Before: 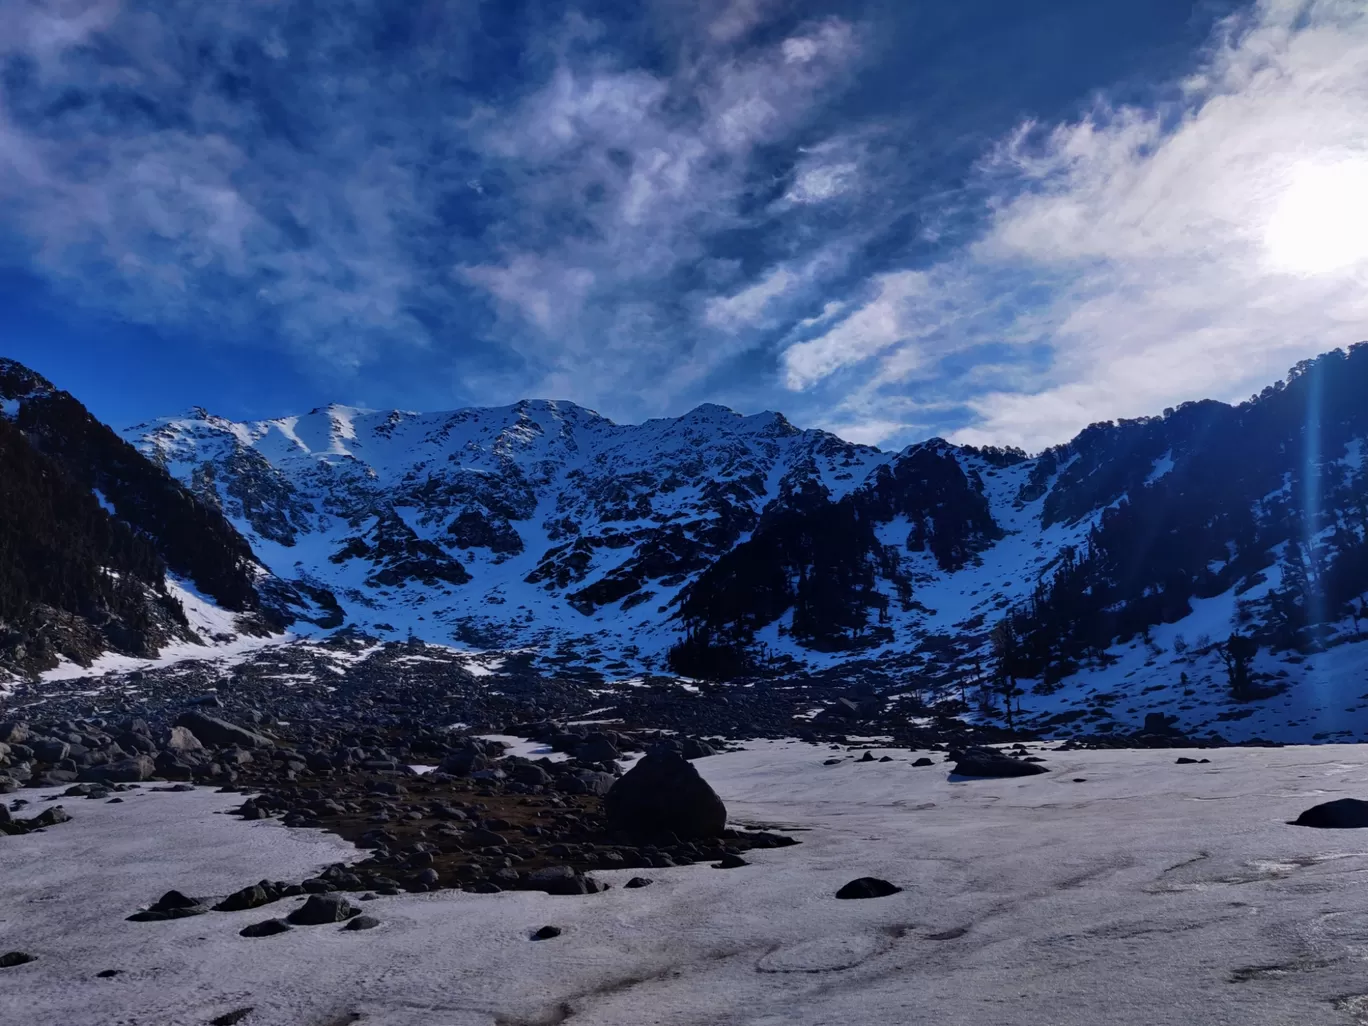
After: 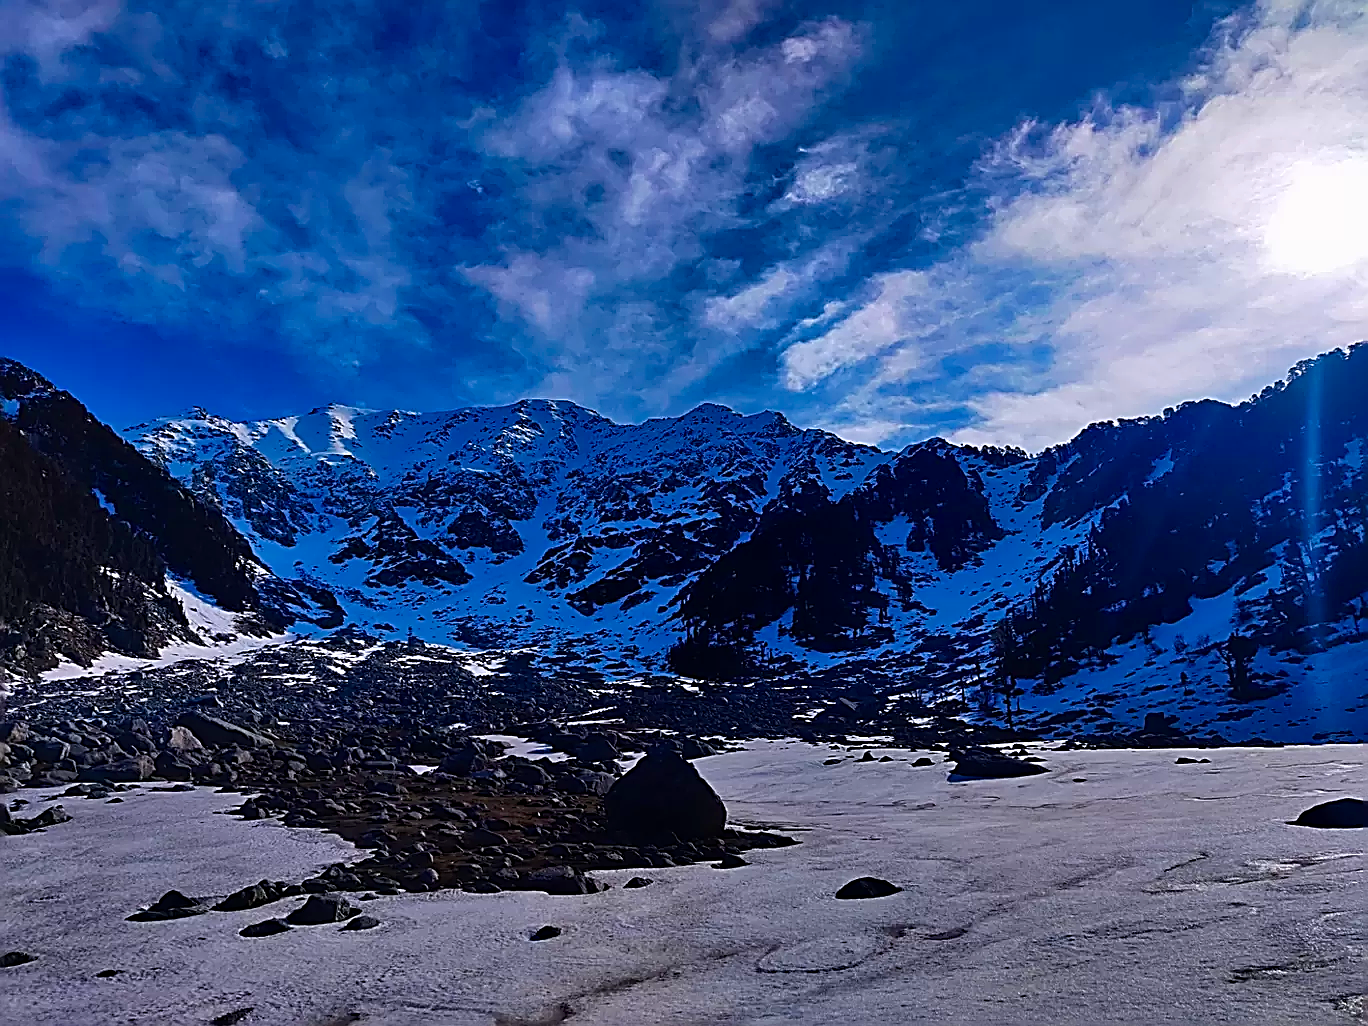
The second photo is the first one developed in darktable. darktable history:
velvia: strength 31.5%, mid-tones bias 0.203
sharpen: amount 1.854
exposure: compensate exposure bias true, compensate highlight preservation false
